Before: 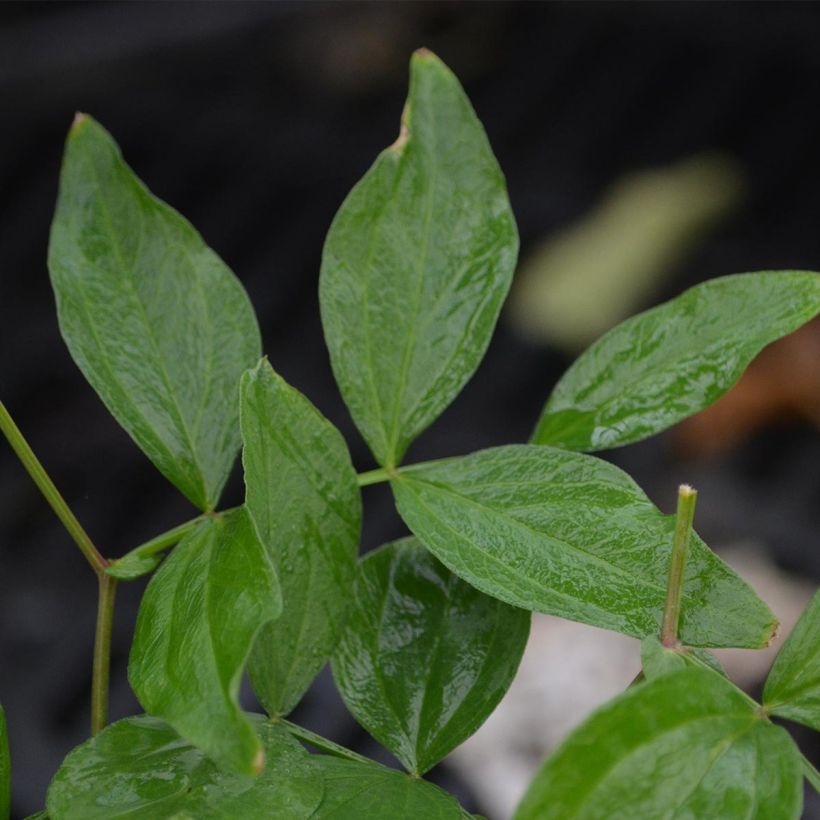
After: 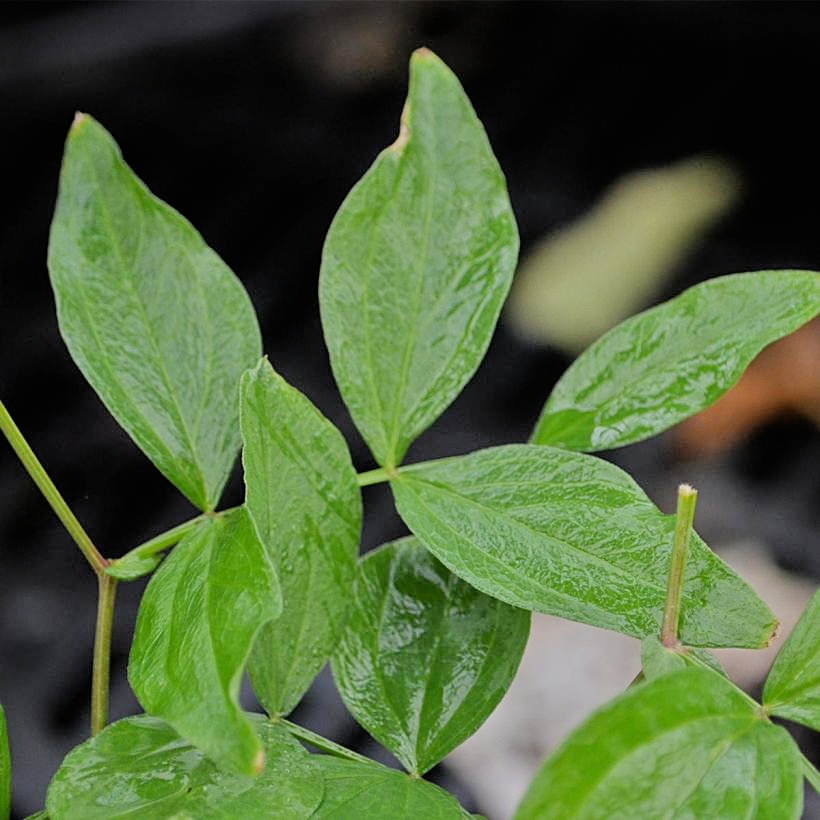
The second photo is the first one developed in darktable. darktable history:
tone equalizer: -7 EV 0.15 EV, -6 EV 0.6 EV, -5 EV 1.15 EV, -4 EV 1.33 EV, -3 EV 1.15 EV, -2 EV 0.6 EV, -1 EV 0.15 EV, mask exposure compensation -0.5 EV
sharpen: on, module defaults
filmic rgb: black relative exposure -7.65 EV, white relative exposure 4.56 EV, hardness 3.61, contrast 1.05
